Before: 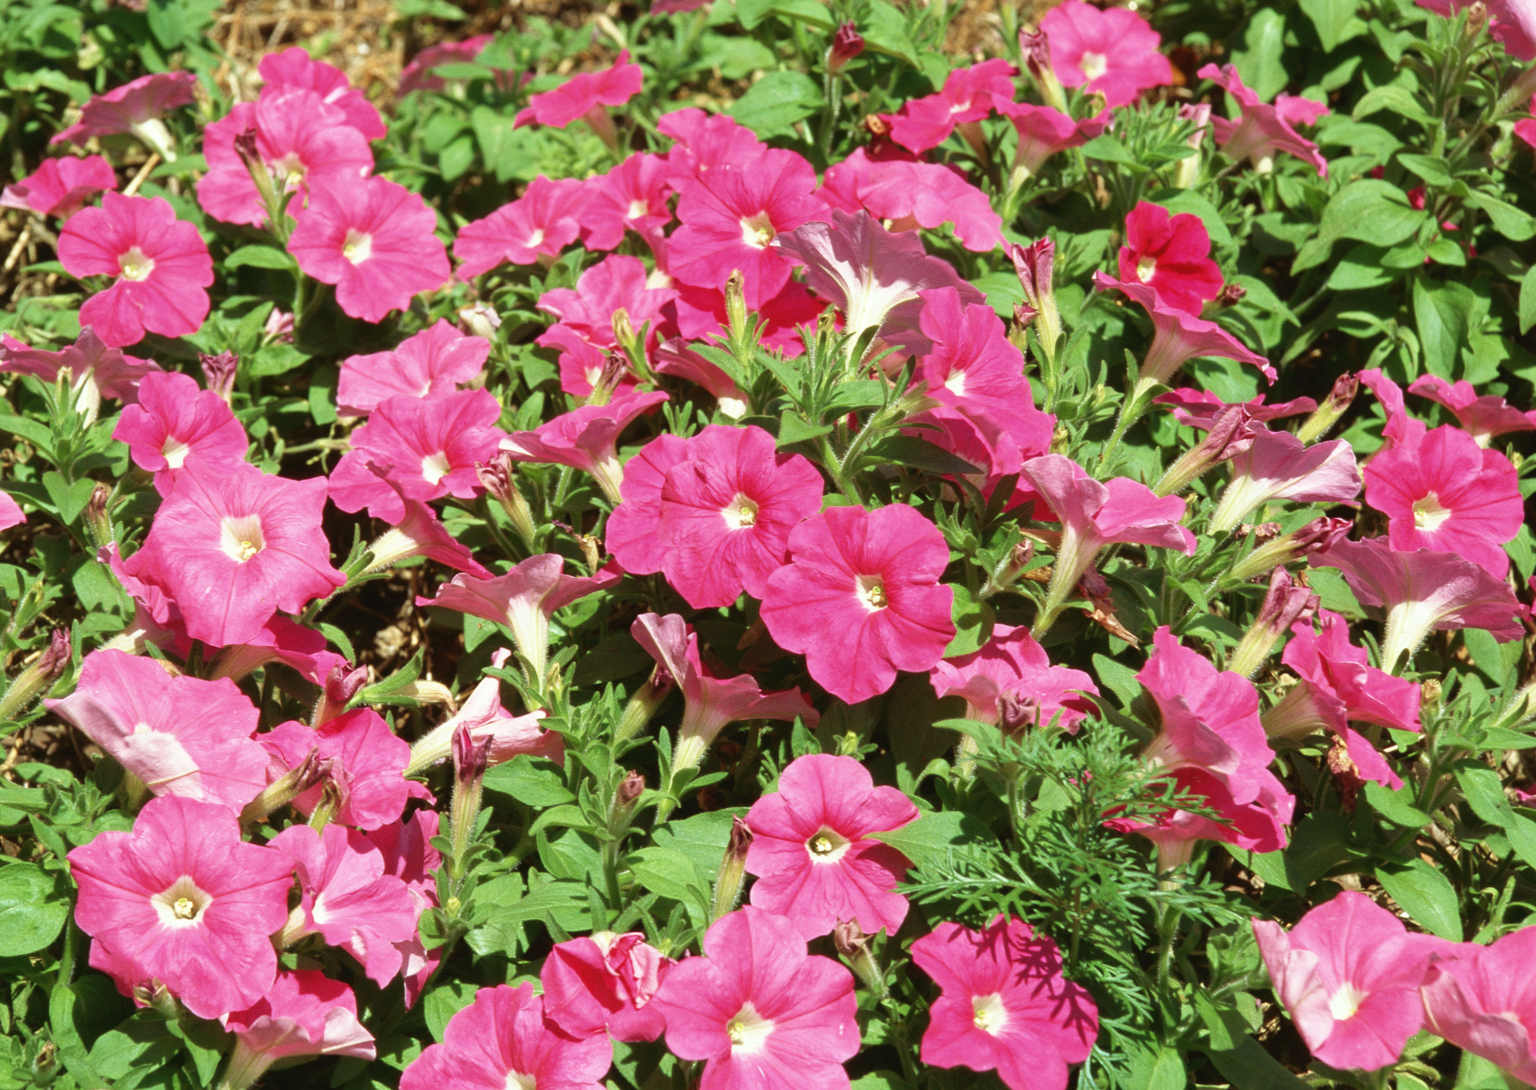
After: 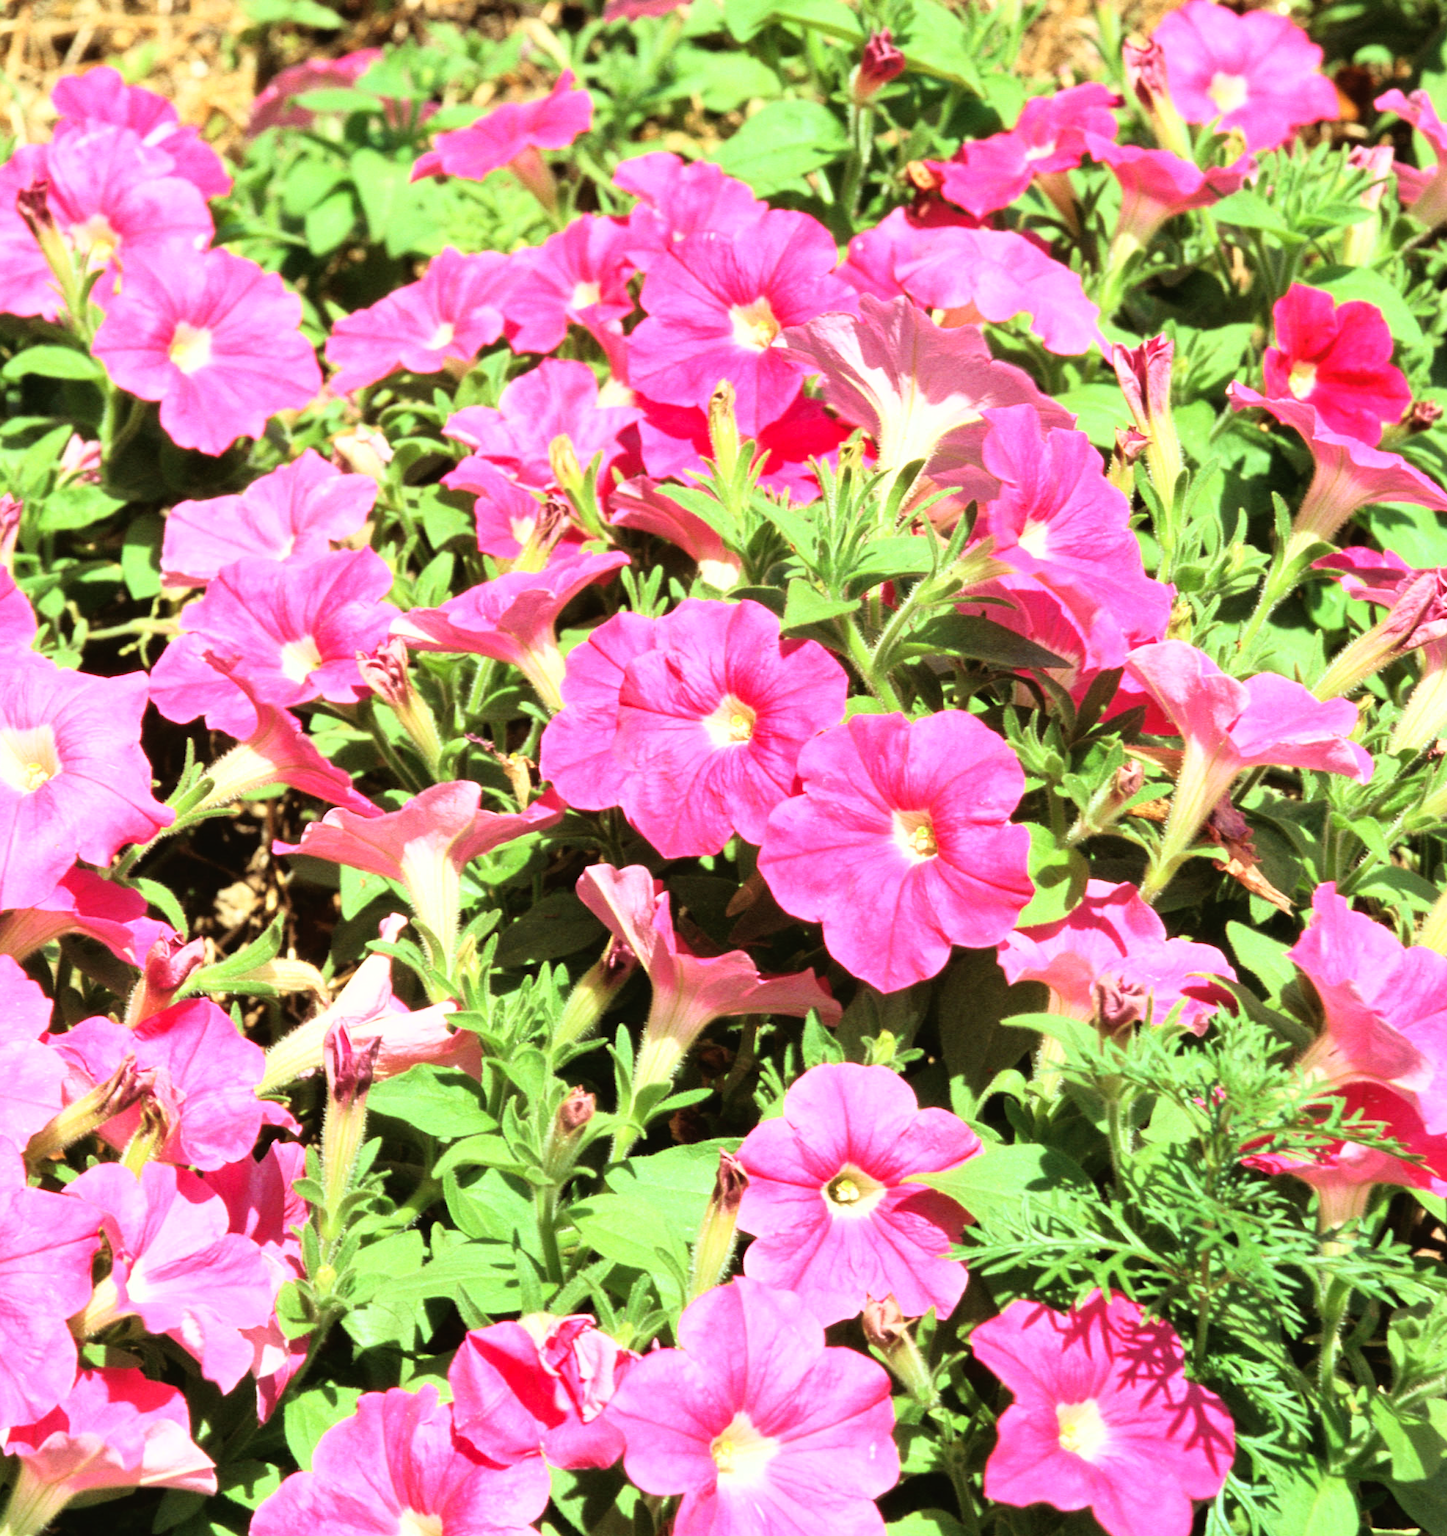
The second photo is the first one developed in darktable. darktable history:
shadows and highlights: shadows 36.99, highlights -26.84, soften with gaussian
crop and rotate: left 14.493%, right 18.64%
base curve: curves: ch0 [(0, 0) (0.012, 0.01) (0.073, 0.168) (0.31, 0.711) (0.645, 0.957) (1, 1)]
